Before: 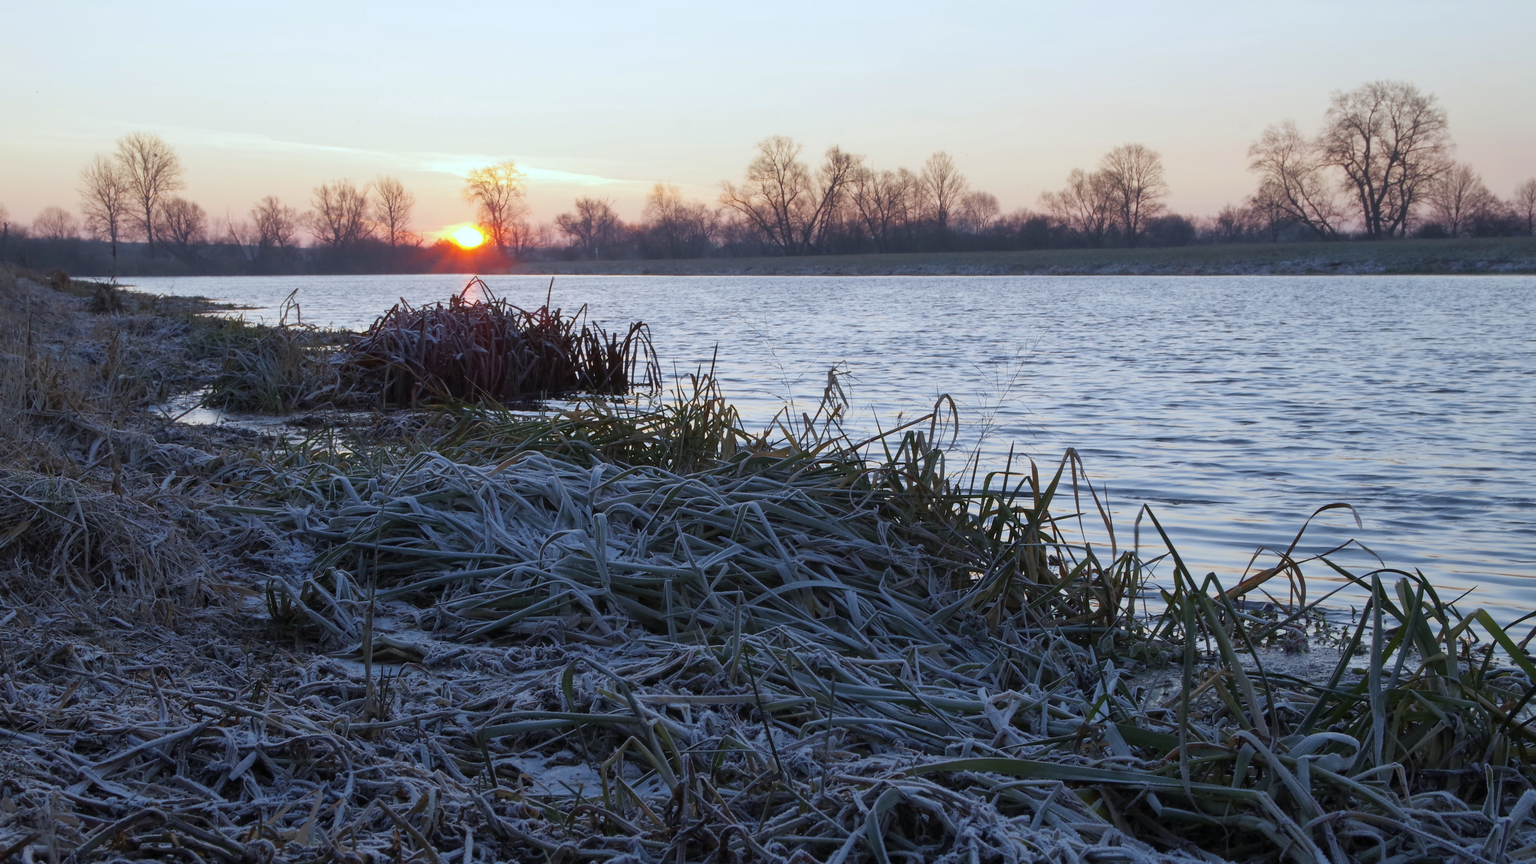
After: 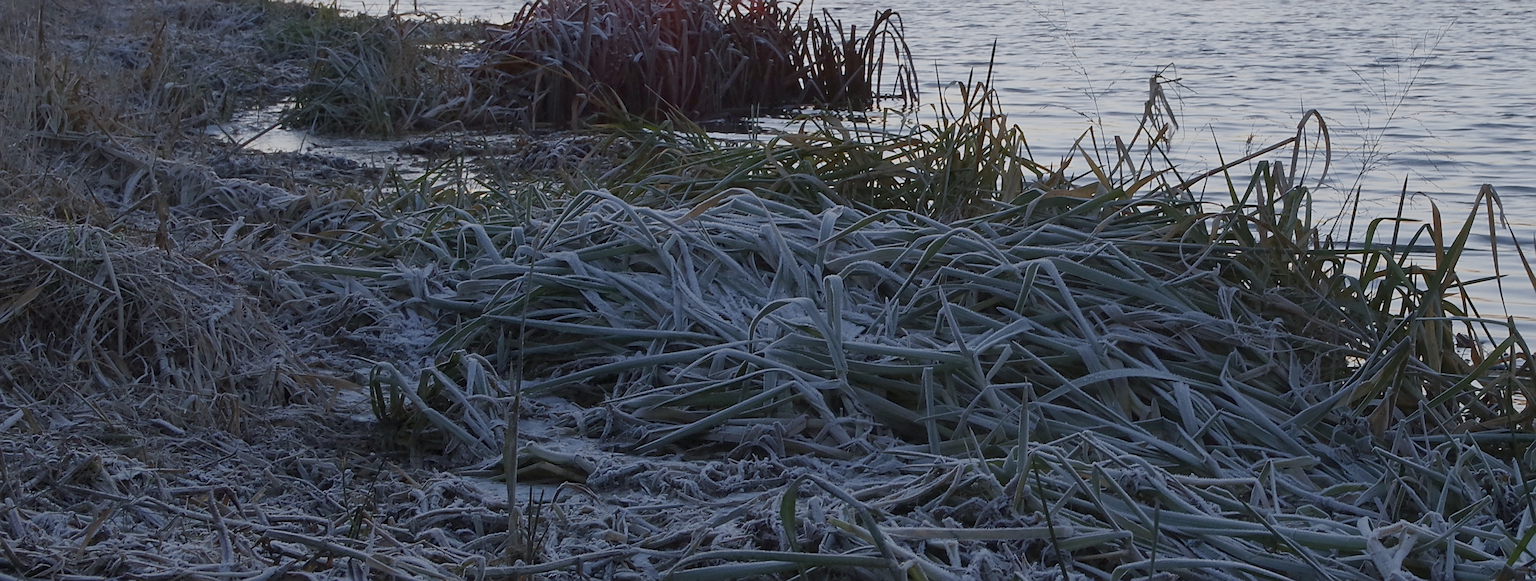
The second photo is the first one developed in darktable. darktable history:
crop: top 36.498%, right 27.964%, bottom 14.995%
color balance rgb: shadows lift › chroma 1%, shadows lift › hue 113°, highlights gain › chroma 0.2%, highlights gain › hue 333°, perceptual saturation grading › global saturation 20%, perceptual saturation grading › highlights -50%, perceptual saturation grading › shadows 25%, contrast -20%
sharpen: on, module defaults
contrast brightness saturation: contrast 0.1, saturation -0.36
